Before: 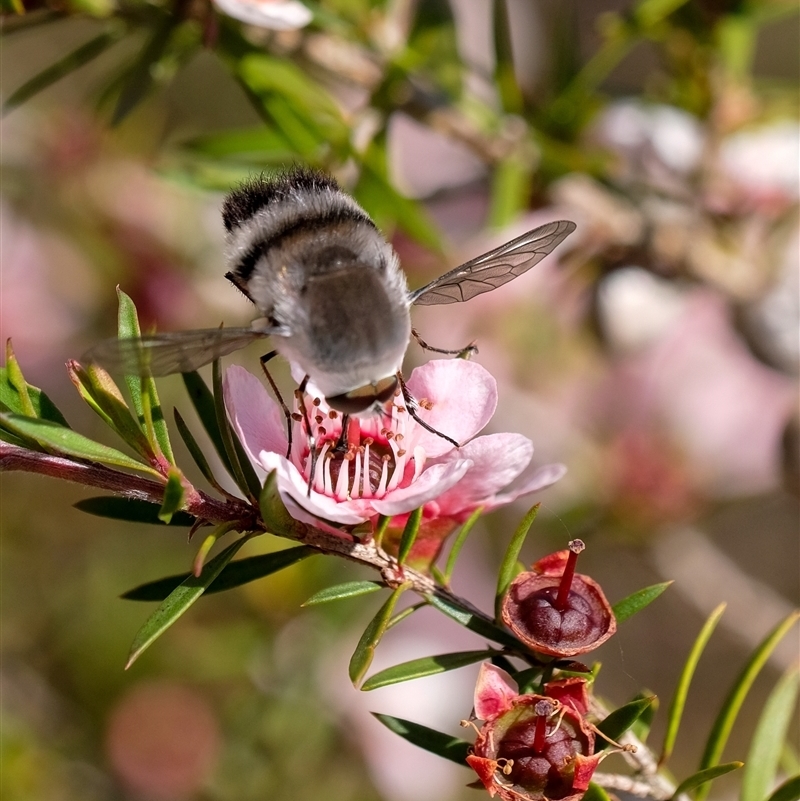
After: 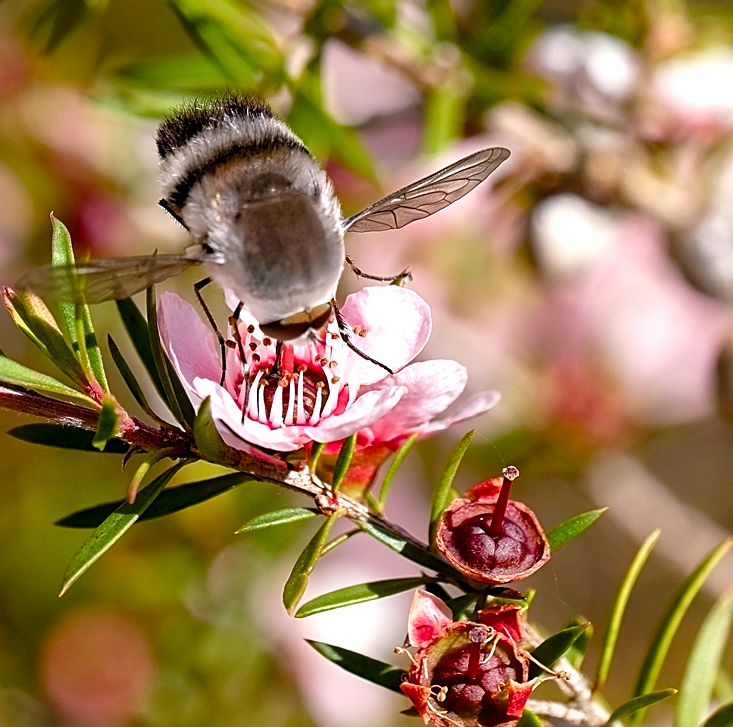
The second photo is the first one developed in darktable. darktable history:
crop and rotate: left 8.262%, top 9.226%
sharpen: on, module defaults
color balance rgb: perceptual saturation grading › global saturation 25%, perceptual saturation grading › highlights -50%, perceptual saturation grading › shadows 30%, perceptual brilliance grading › global brilliance 12%, global vibrance 20%
